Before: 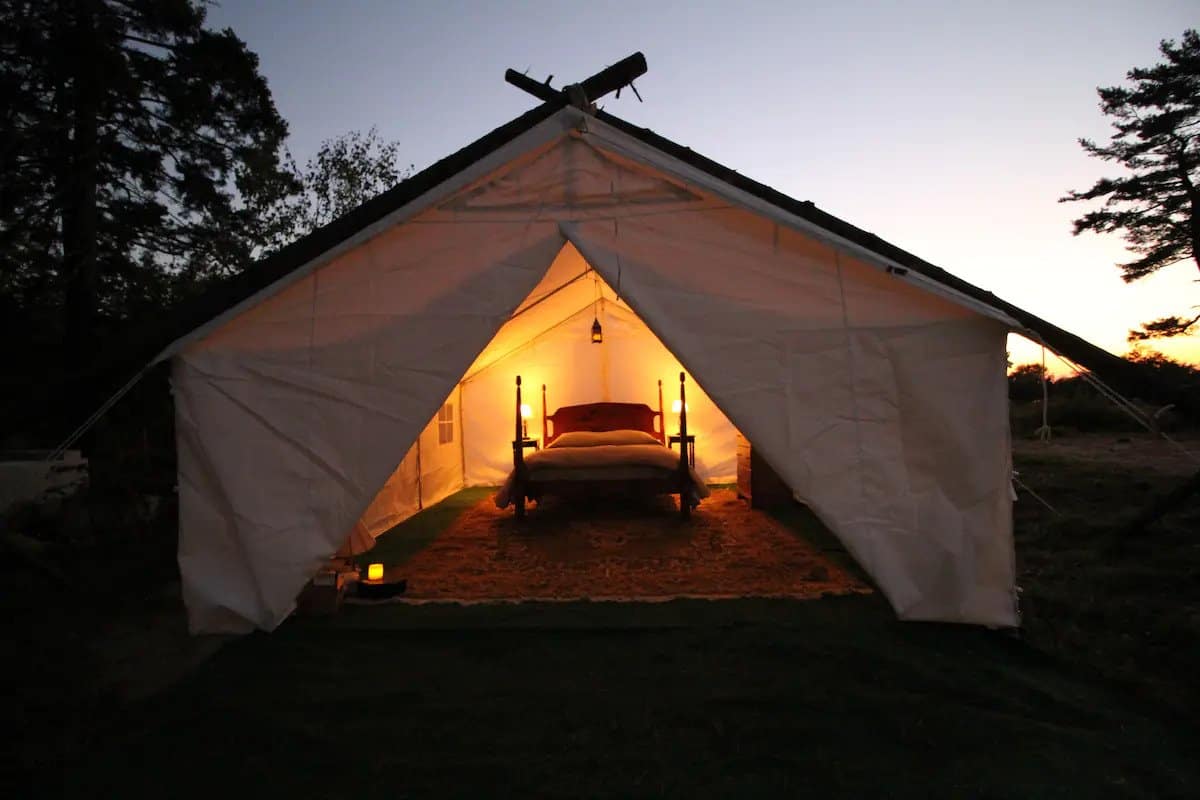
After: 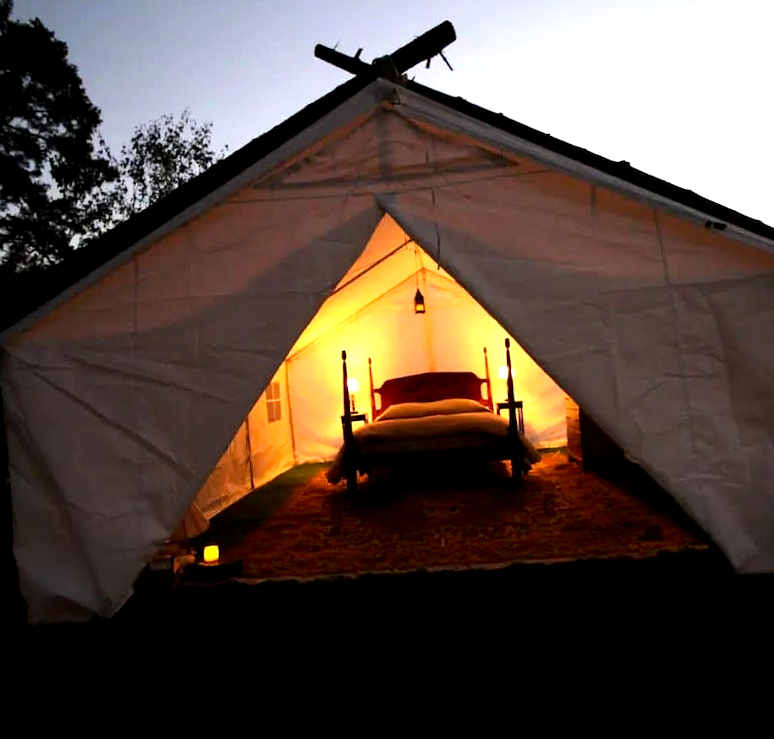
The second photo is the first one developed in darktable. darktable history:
crop and rotate: left 13.342%, right 19.991%
exposure: black level correction 0.007, exposure 0.159 EV, compensate highlight preservation false
tone equalizer: -8 EV -0.75 EV, -7 EV -0.7 EV, -6 EV -0.6 EV, -5 EV -0.4 EV, -3 EV 0.4 EV, -2 EV 0.6 EV, -1 EV 0.7 EV, +0 EV 0.75 EV, edges refinement/feathering 500, mask exposure compensation -1.57 EV, preserve details no
rotate and perspective: rotation -3°, crop left 0.031, crop right 0.968, crop top 0.07, crop bottom 0.93
